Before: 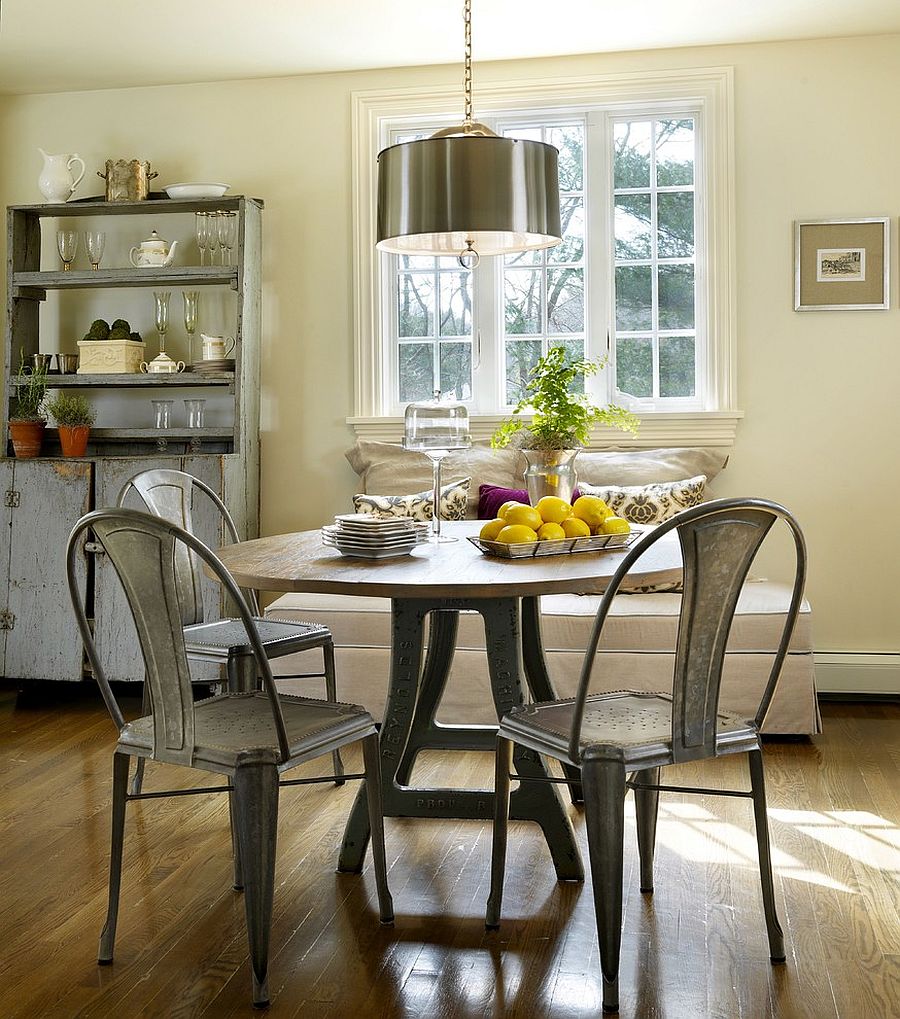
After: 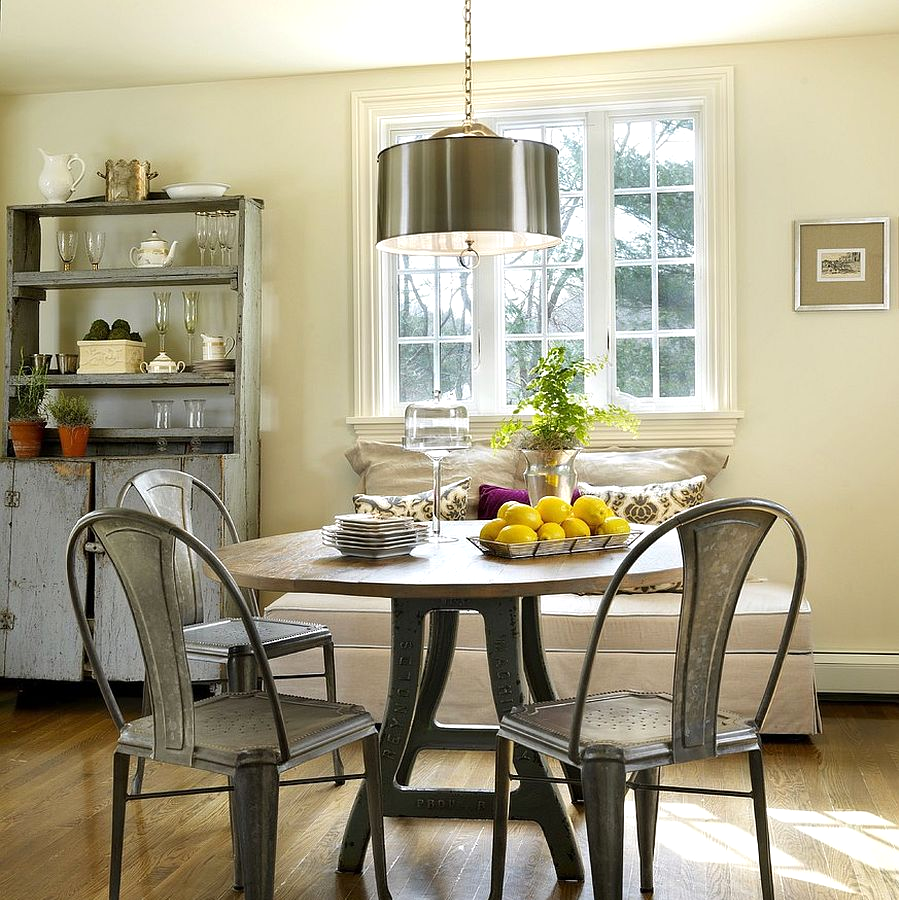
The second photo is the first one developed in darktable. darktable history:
crop and rotate: top 0%, bottom 11.581%
exposure: exposure 0.2 EV, compensate highlight preservation false
